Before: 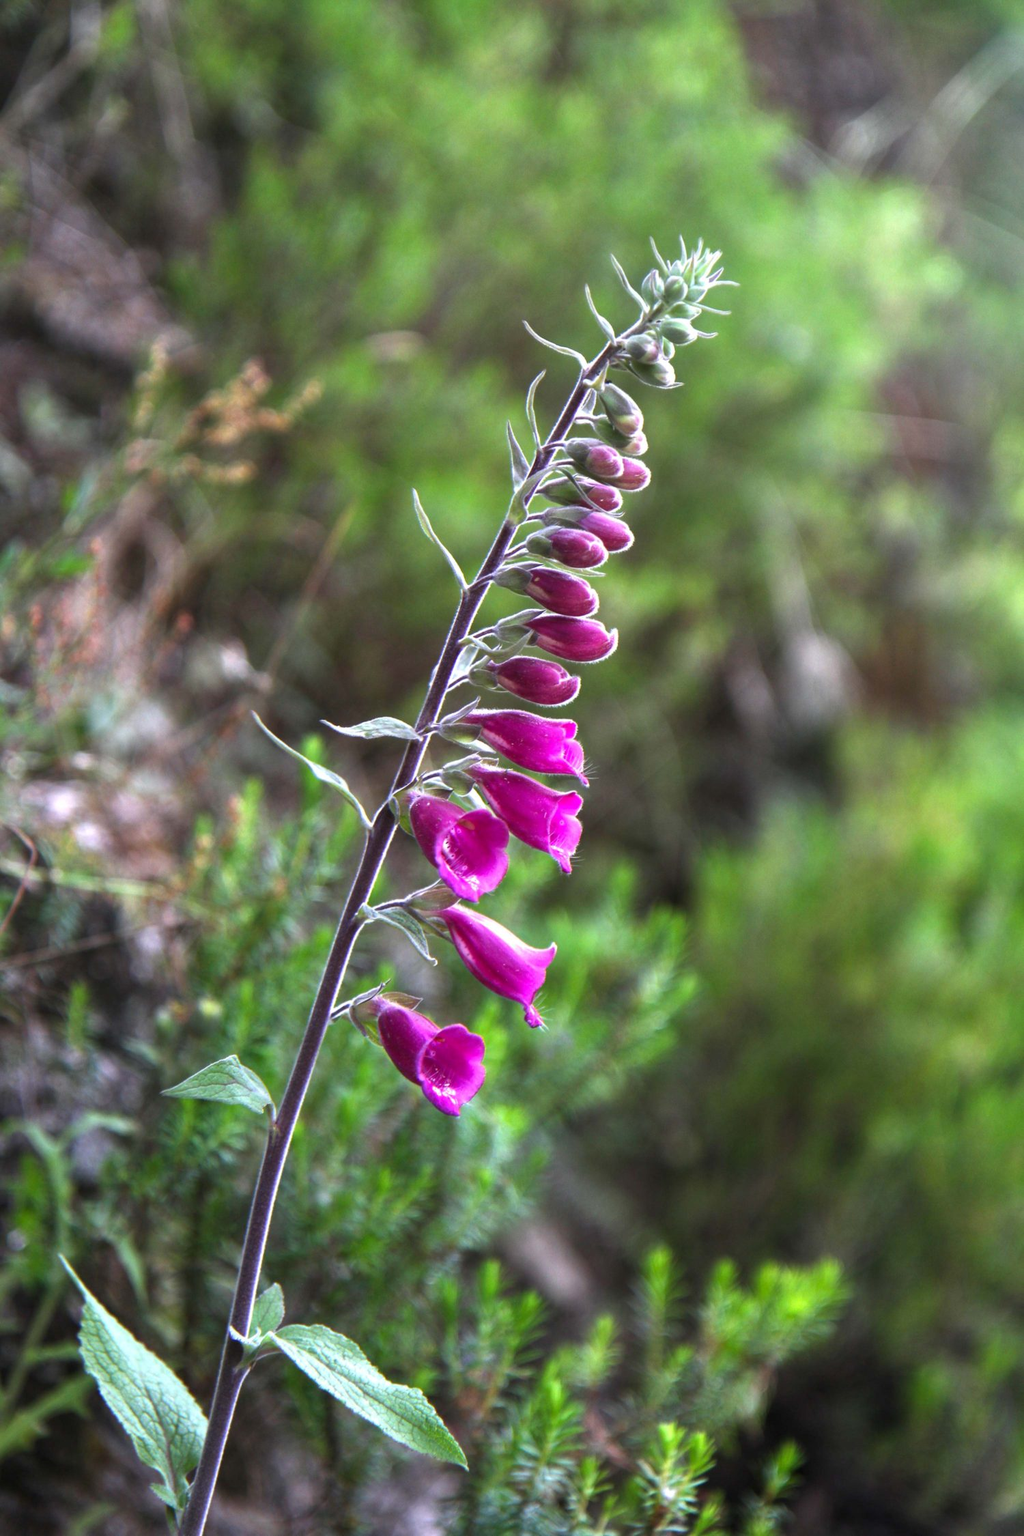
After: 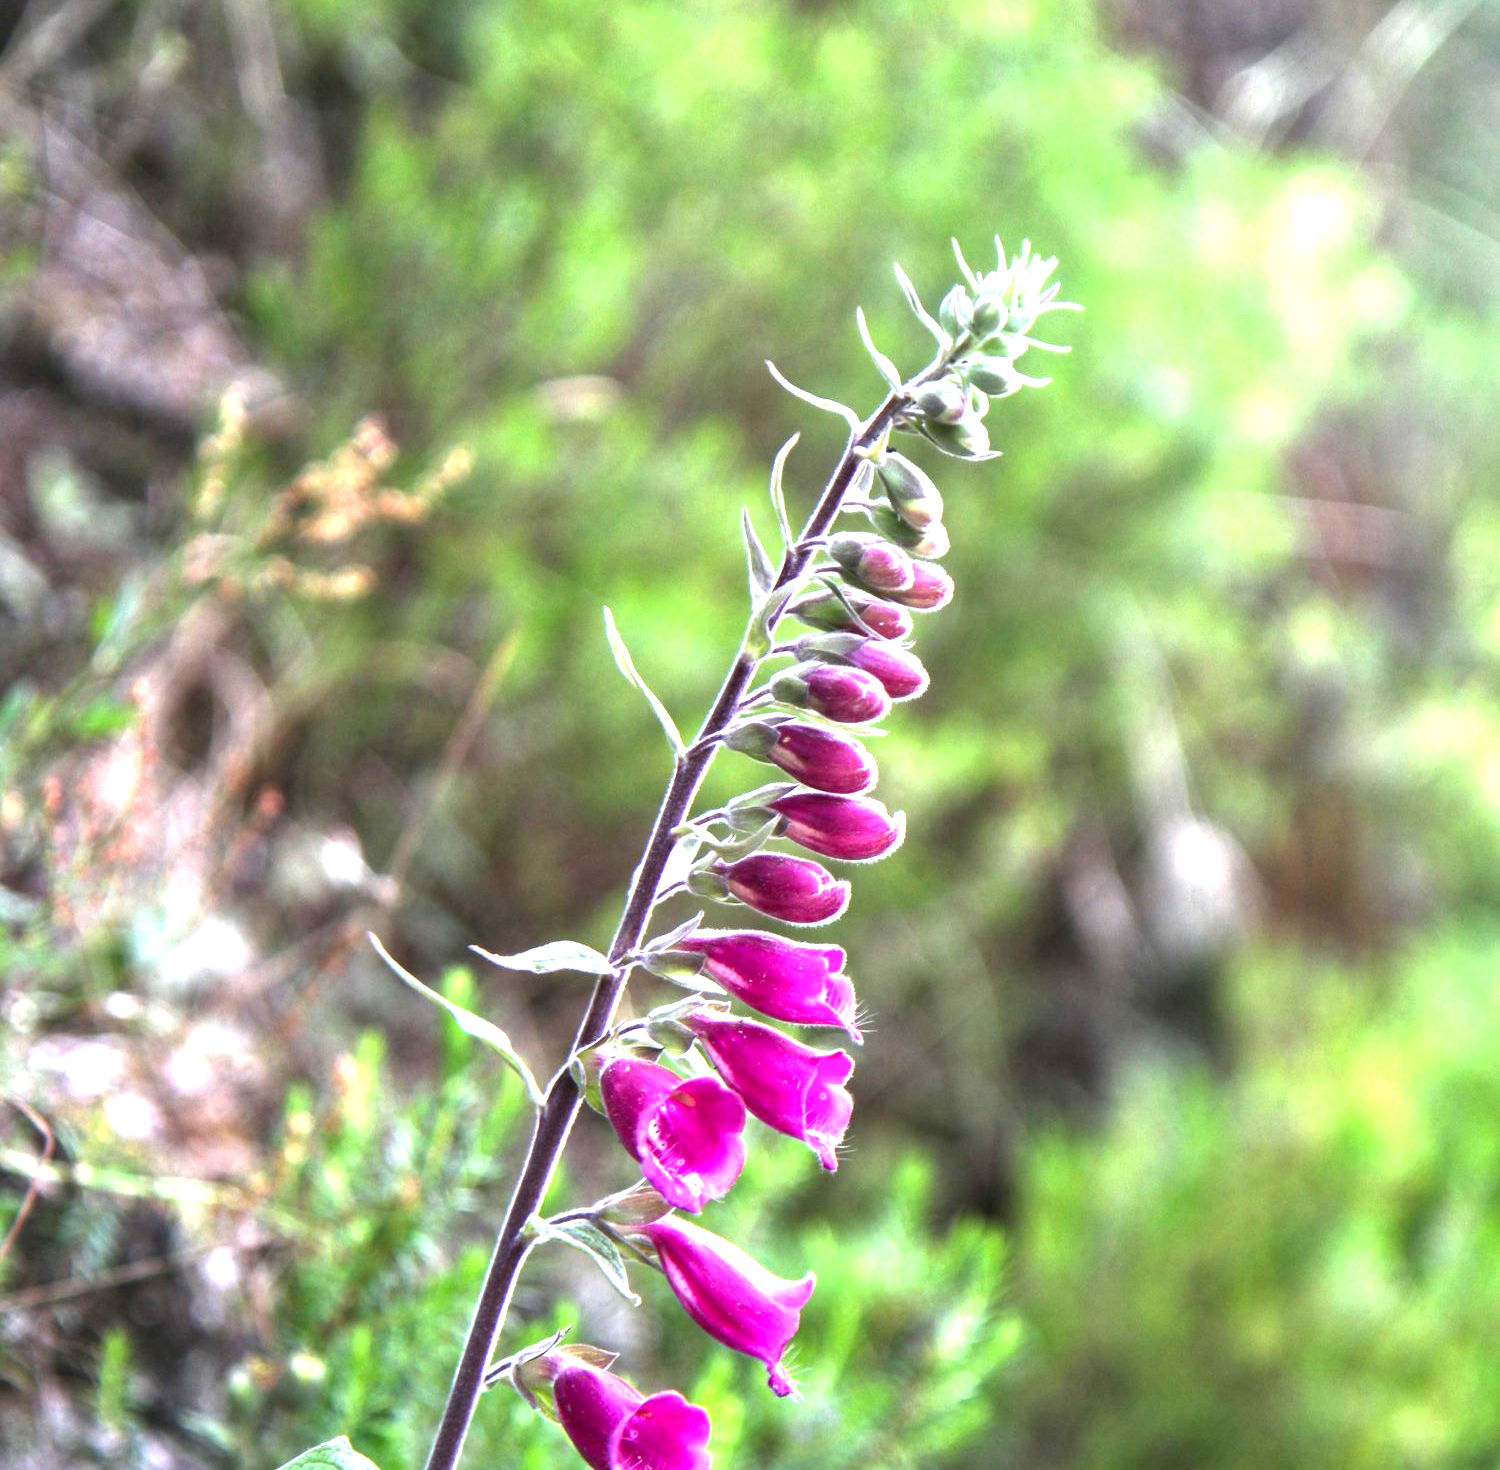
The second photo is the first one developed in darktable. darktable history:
crop and rotate: top 4.863%, bottom 29.78%
exposure: black level correction 0, exposure 1.199 EV, compensate highlight preservation false
contrast equalizer: octaves 7, y [[0.524, 0.538, 0.547, 0.548, 0.538, 0.524], [0.5 ×6], [0.5 ×6], [0 ×6], [0 ×6]]
